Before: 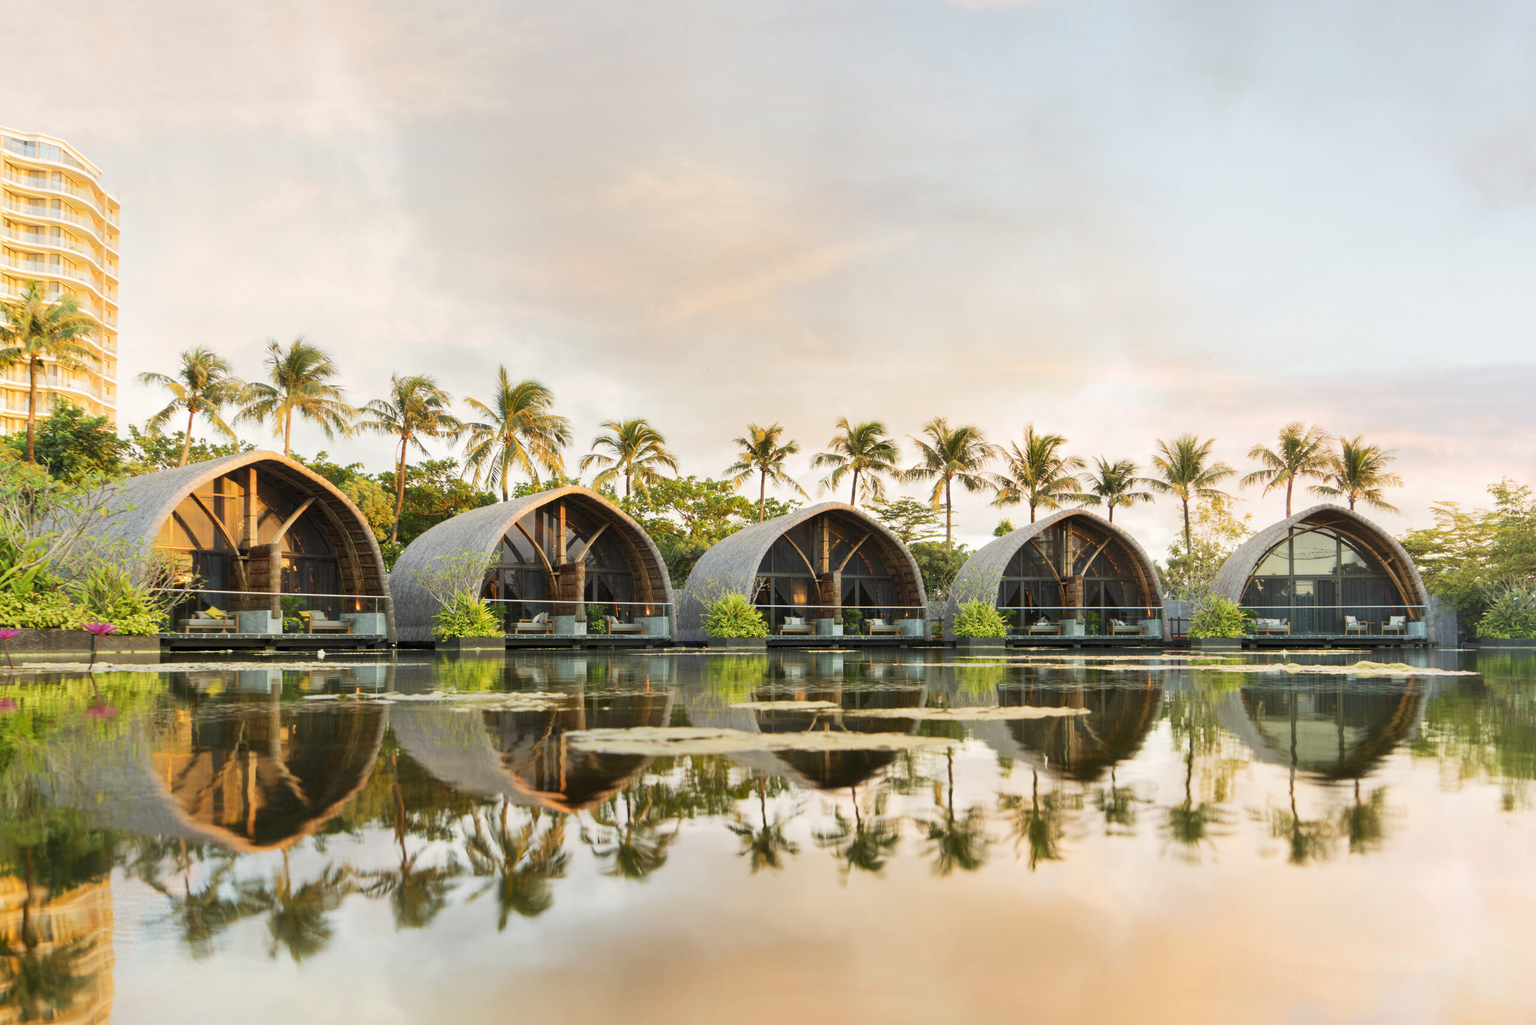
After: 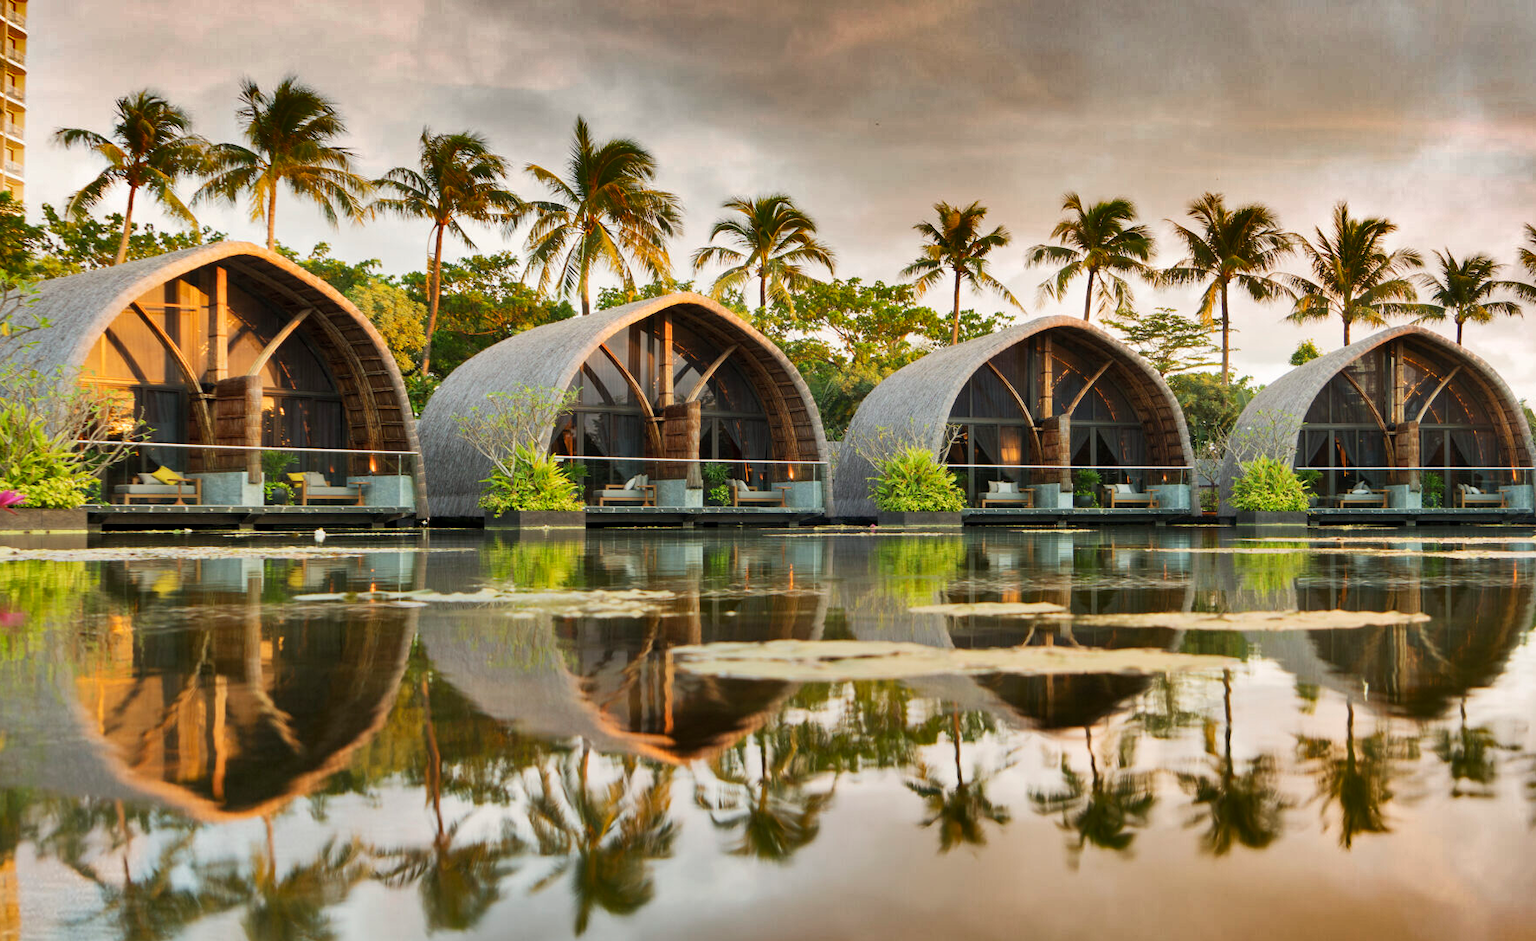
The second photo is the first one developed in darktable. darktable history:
crop: left 6.488%, top 27.668%, right 24.183%, bottom 8.656%
shadows and highlights: shadows 20.91, highlights -82.73, soften with gaussian
